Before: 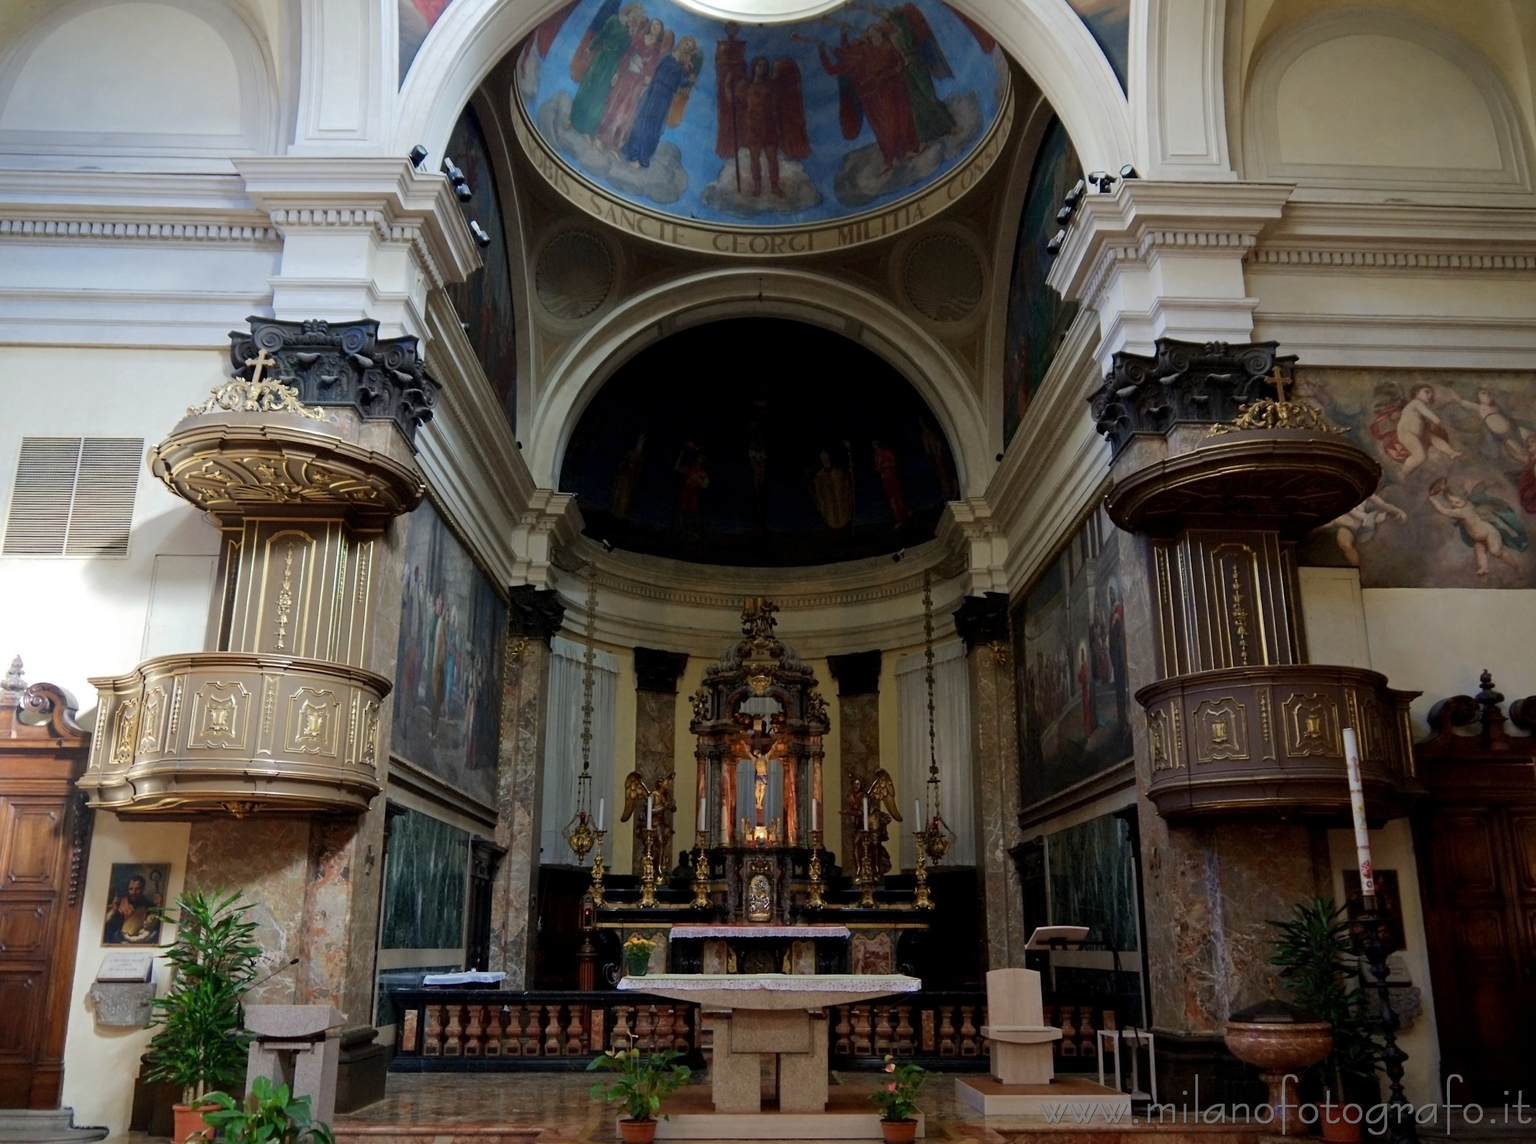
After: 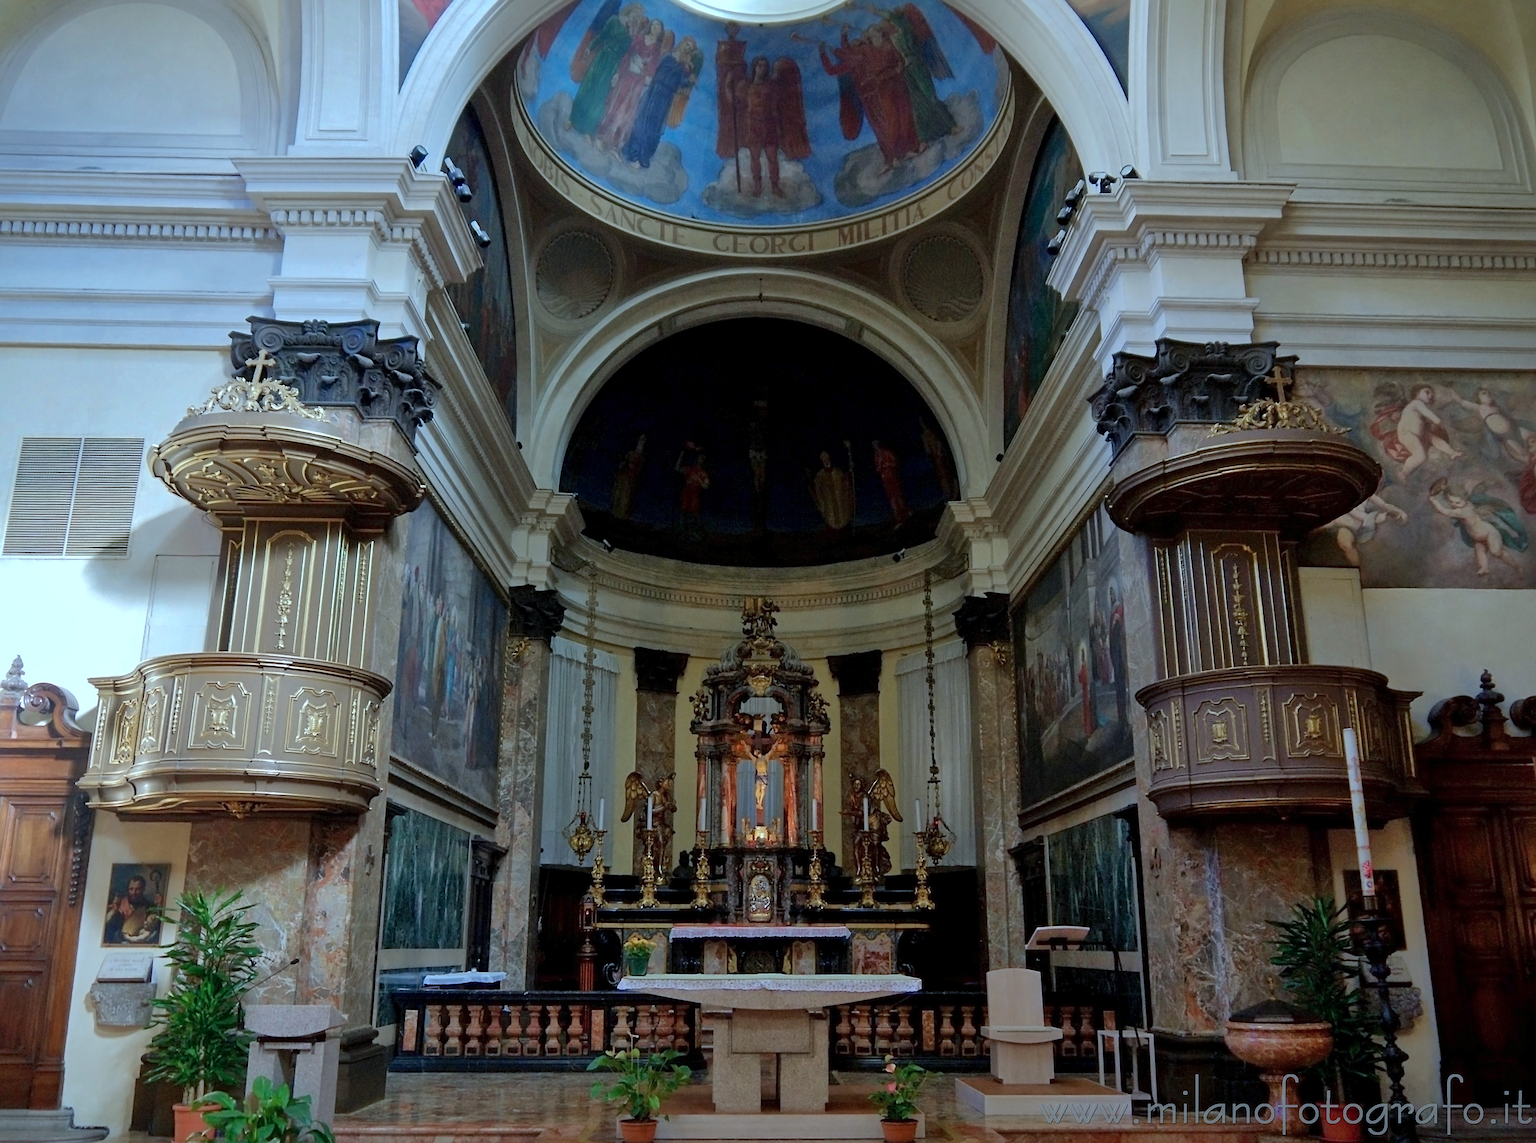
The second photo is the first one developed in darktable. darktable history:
shadows and highlights: on, module defaults
sharpen: on, module defaults
white balance: red 0.988, blue 1.017
color calibration: illuminant F (fluorescent), F source F9 (Cool White Deluxe 4150 K) – high CRI, x 0.374, y 0.373, temperature 4158.34 K
